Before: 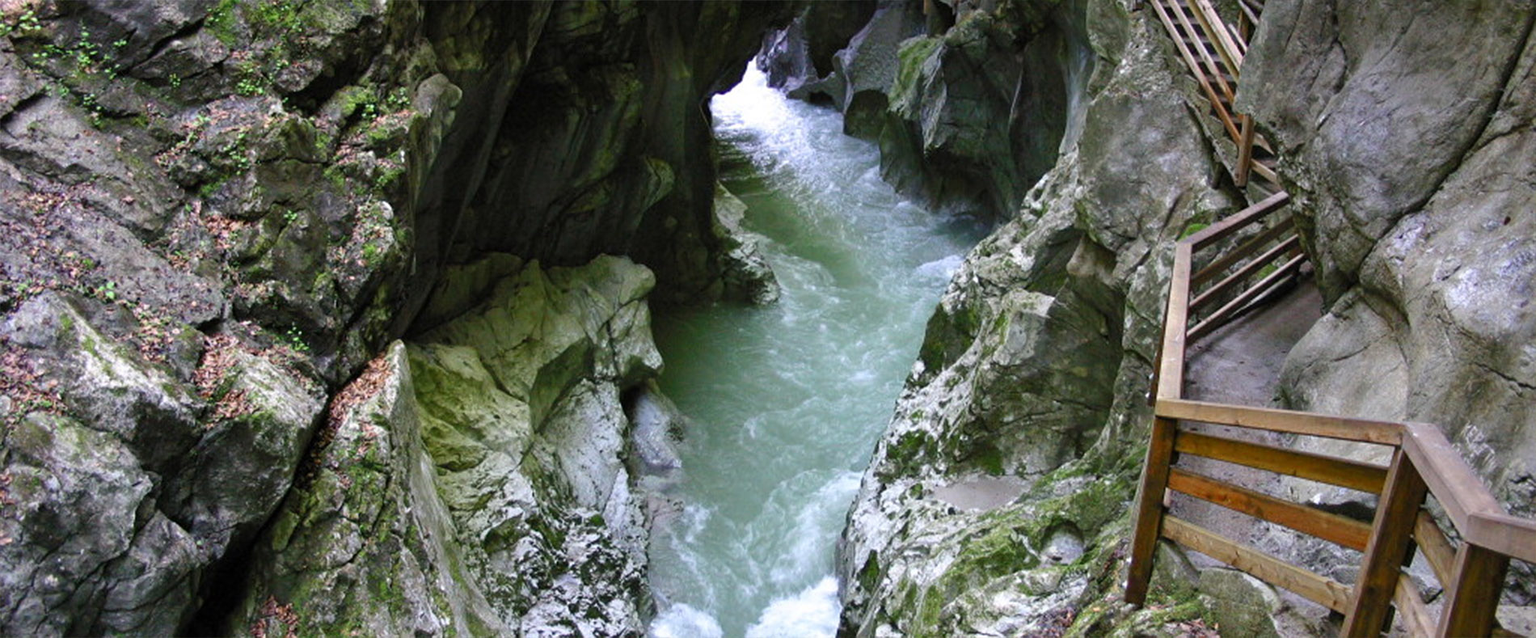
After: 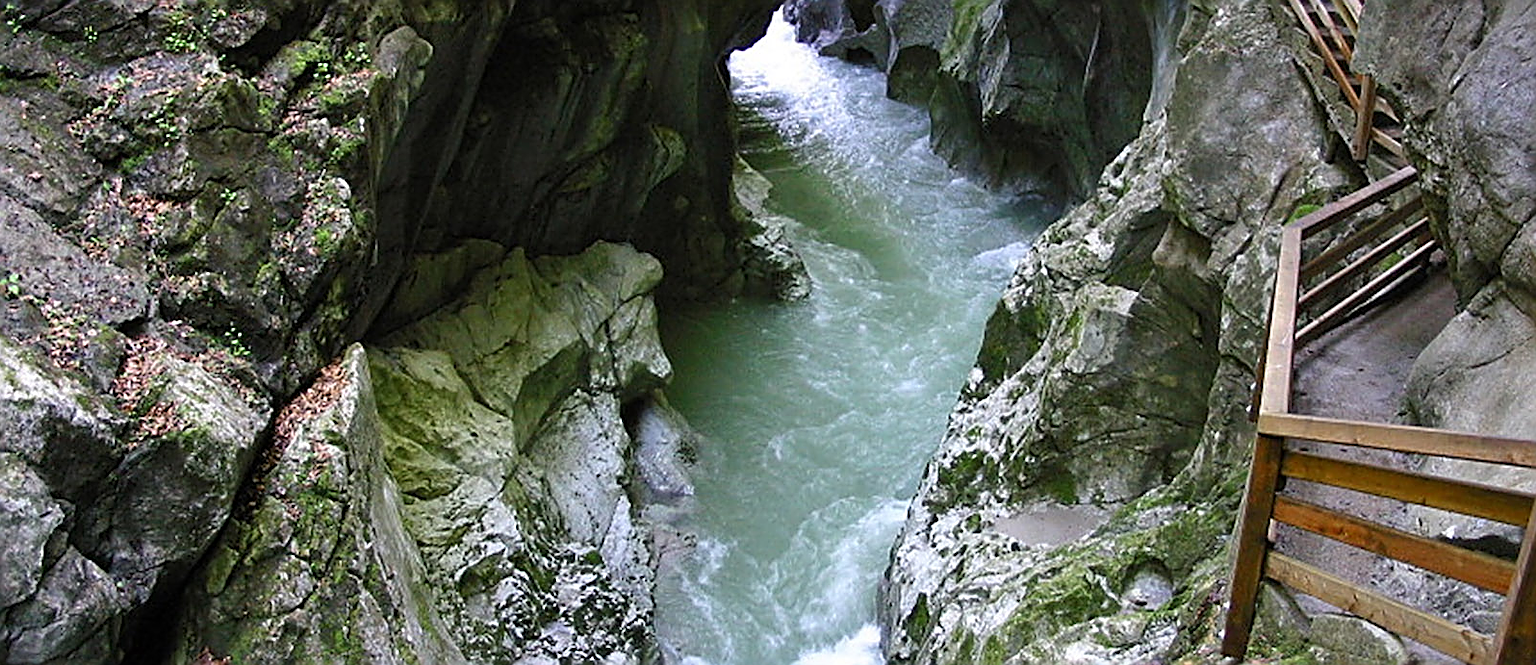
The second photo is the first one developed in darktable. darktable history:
crop: left 6.427%, top 8.183%, right 9.53%, bottom 4.036%
sharpen: radius 1.708, amount 1.277
